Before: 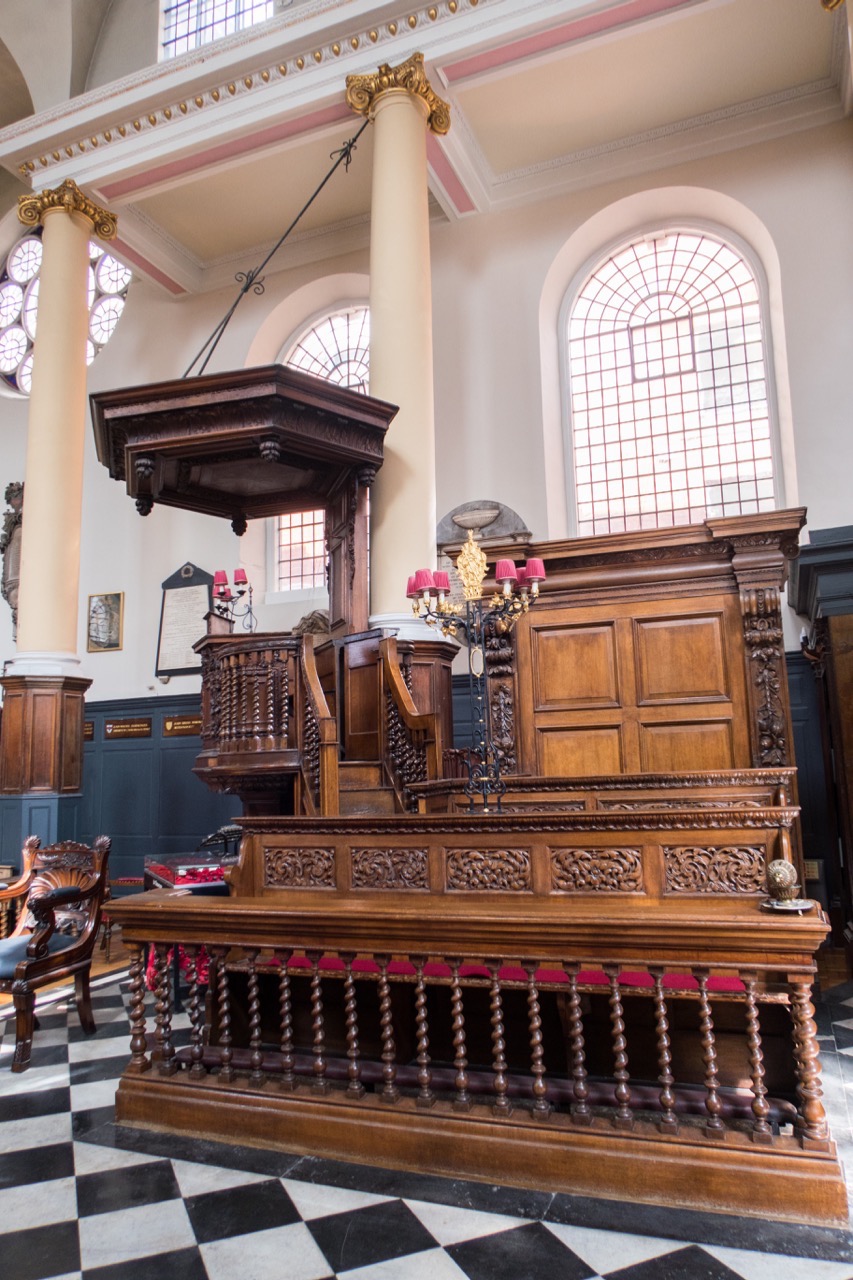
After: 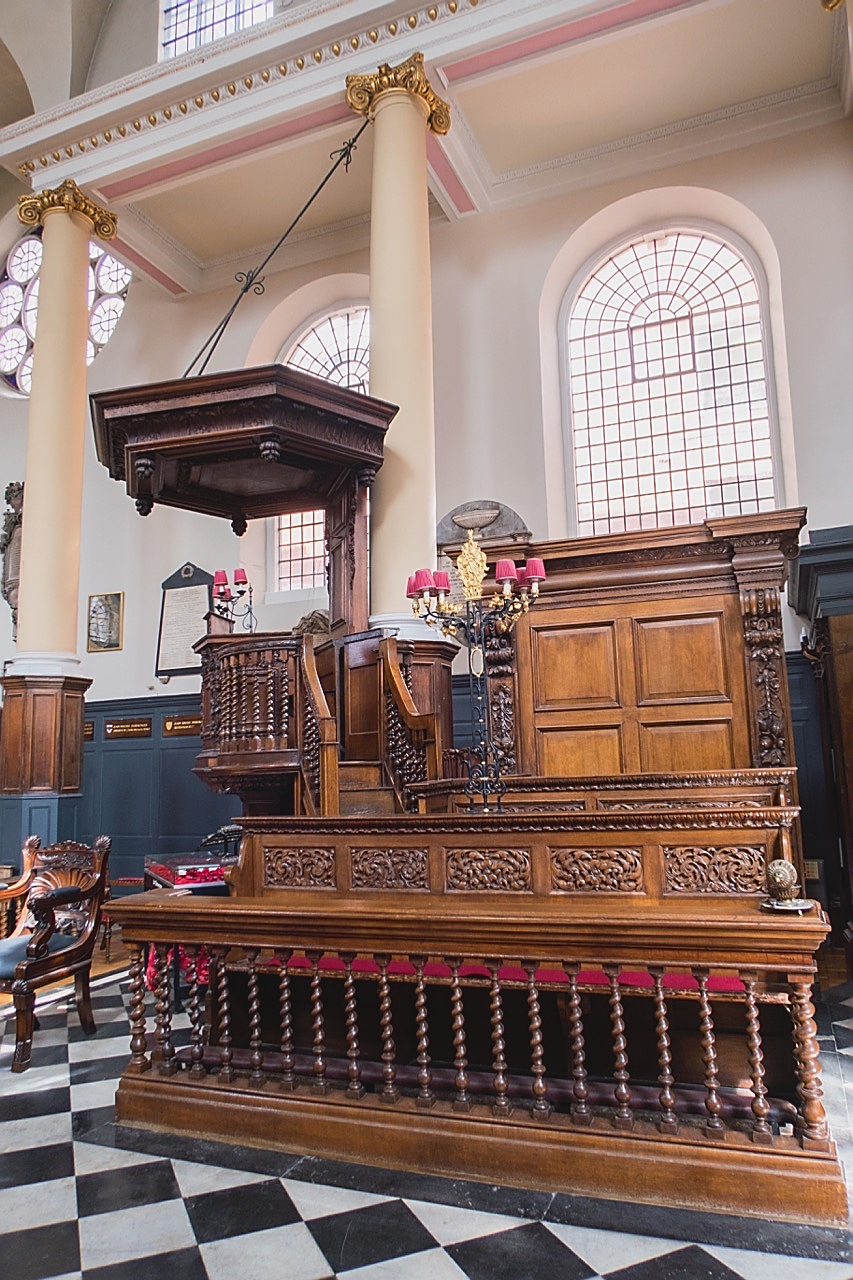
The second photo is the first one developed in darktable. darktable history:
contrast brightness saturation: contrast -0.11
sharpen: radius 1.4, amount 1.25, threshold 0.7
